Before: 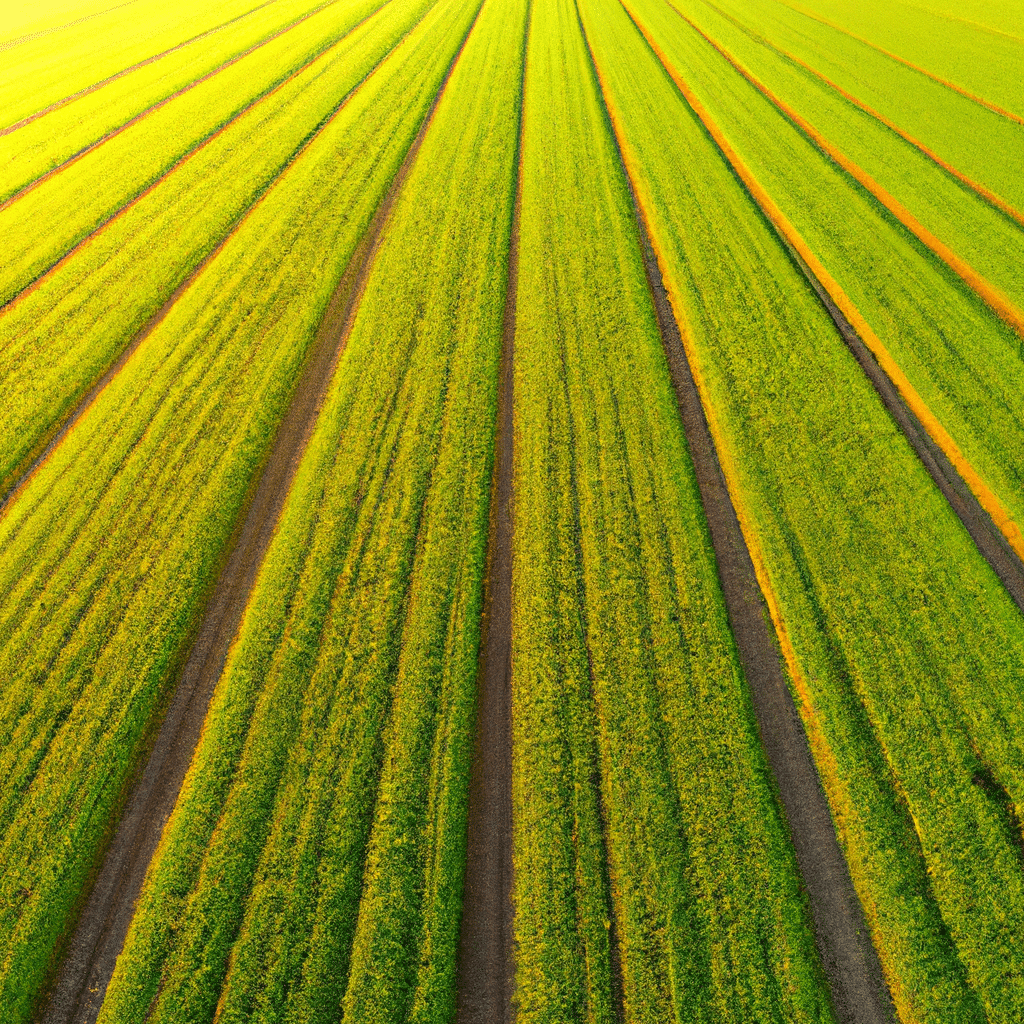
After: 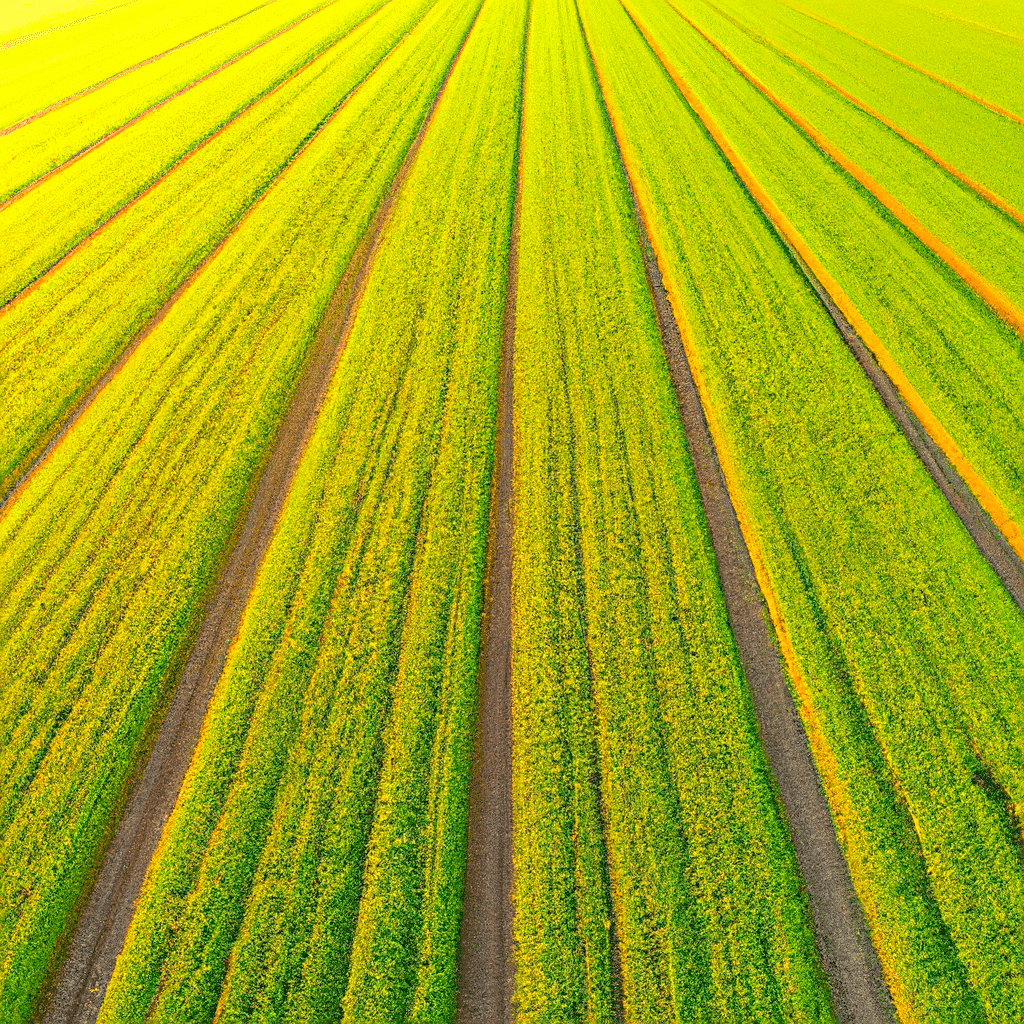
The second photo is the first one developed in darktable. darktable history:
contrast brightness saturation: contrast -0.1, brightness 0.05, saturation 0.08
sharpen: on, module defaults
local contrast: on, module defaults
levels: levels [0, 0.43, 0.984]
